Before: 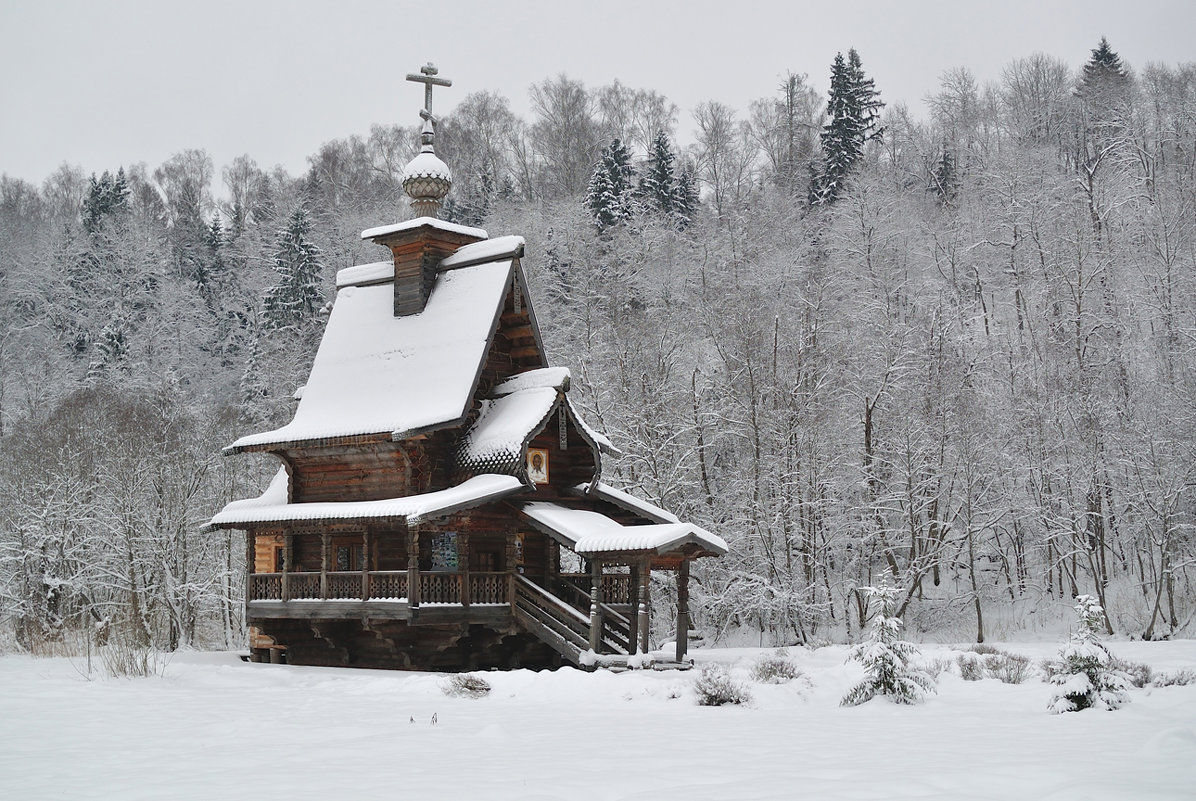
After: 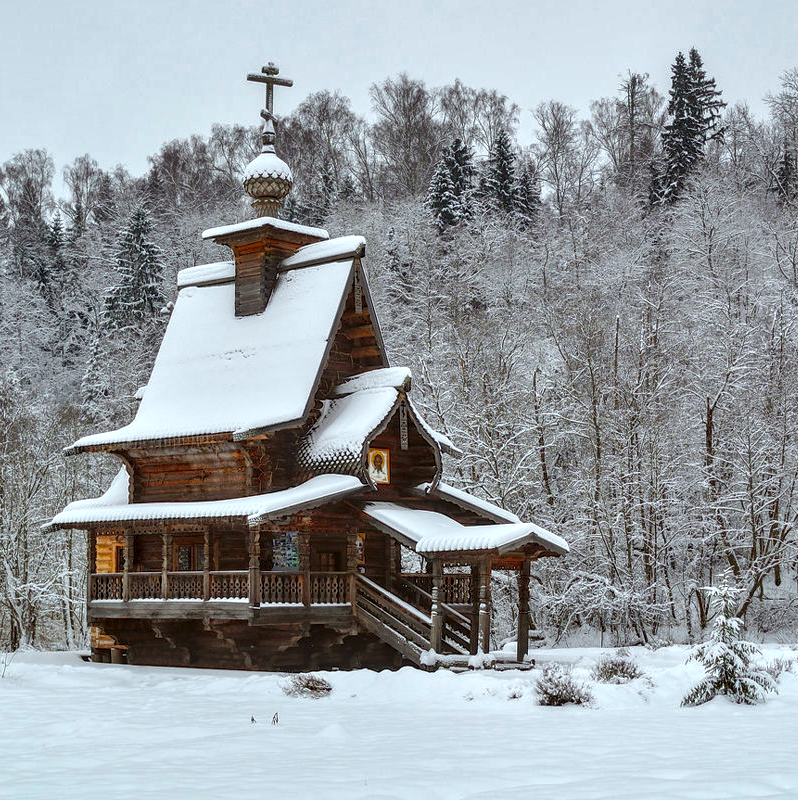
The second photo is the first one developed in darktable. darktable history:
crop and rotate: left 13.387%, right 19.879%
local contrast: highlights 25%, detail 150%
exposure: exposure 0.202 EV, compensate highlight preservation false
shadows and highlights: radius 135.66, soften with gaussian
color correction: highlights a* -5.01, highlights b* -4.55, shadows a* 3.73, shadows b* 4.07
color balance rgb: power › chroma 0.256%, power › hue 60.47°, linear chroma grading › global chroma 15.54%, perceptual saturation grading › global saturation 30.748%, global vibrance 20%
contrast brightness saturation: saturation -0.082
